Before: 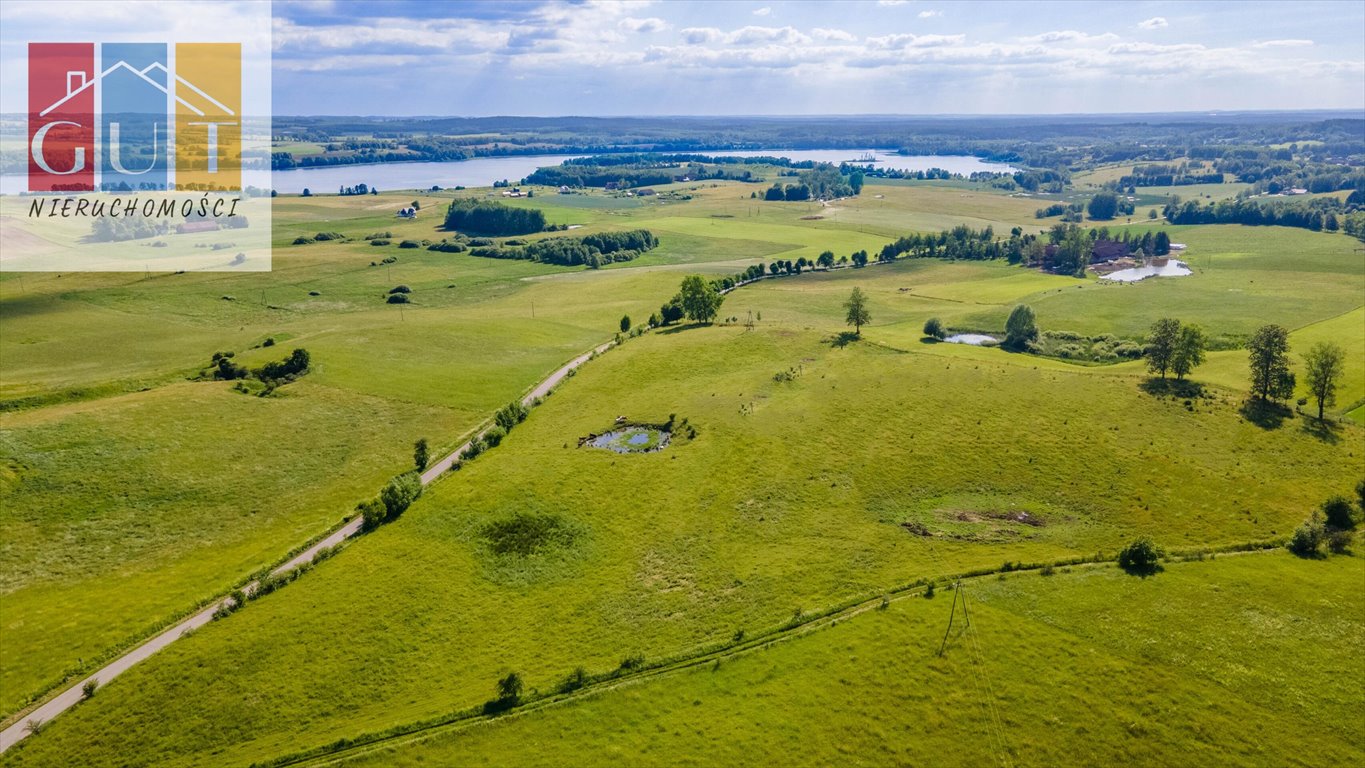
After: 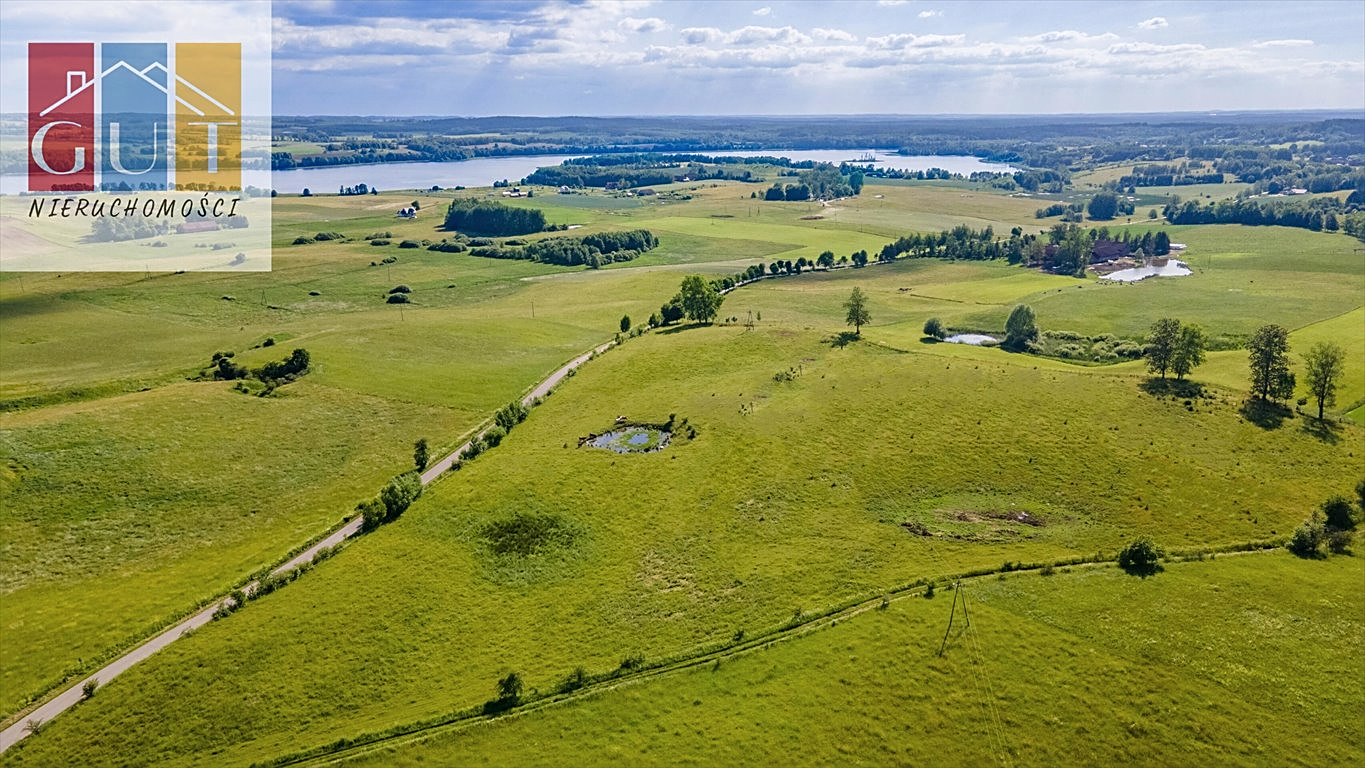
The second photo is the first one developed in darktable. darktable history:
contrast brightness saturation: saturation -0.046
shadows and highlights: shadows 36.14, highlights -27.51, soften with gaussian
sharpen: on, module defaults
